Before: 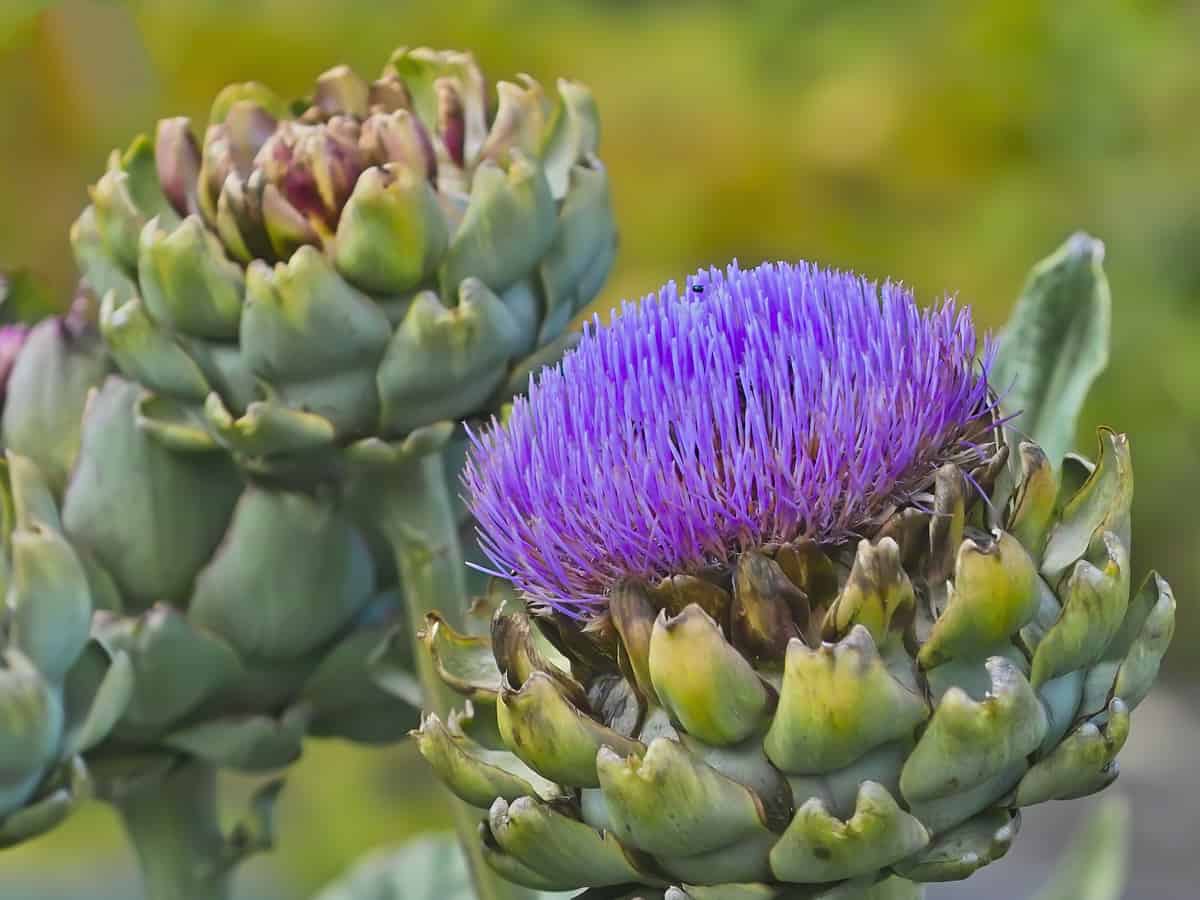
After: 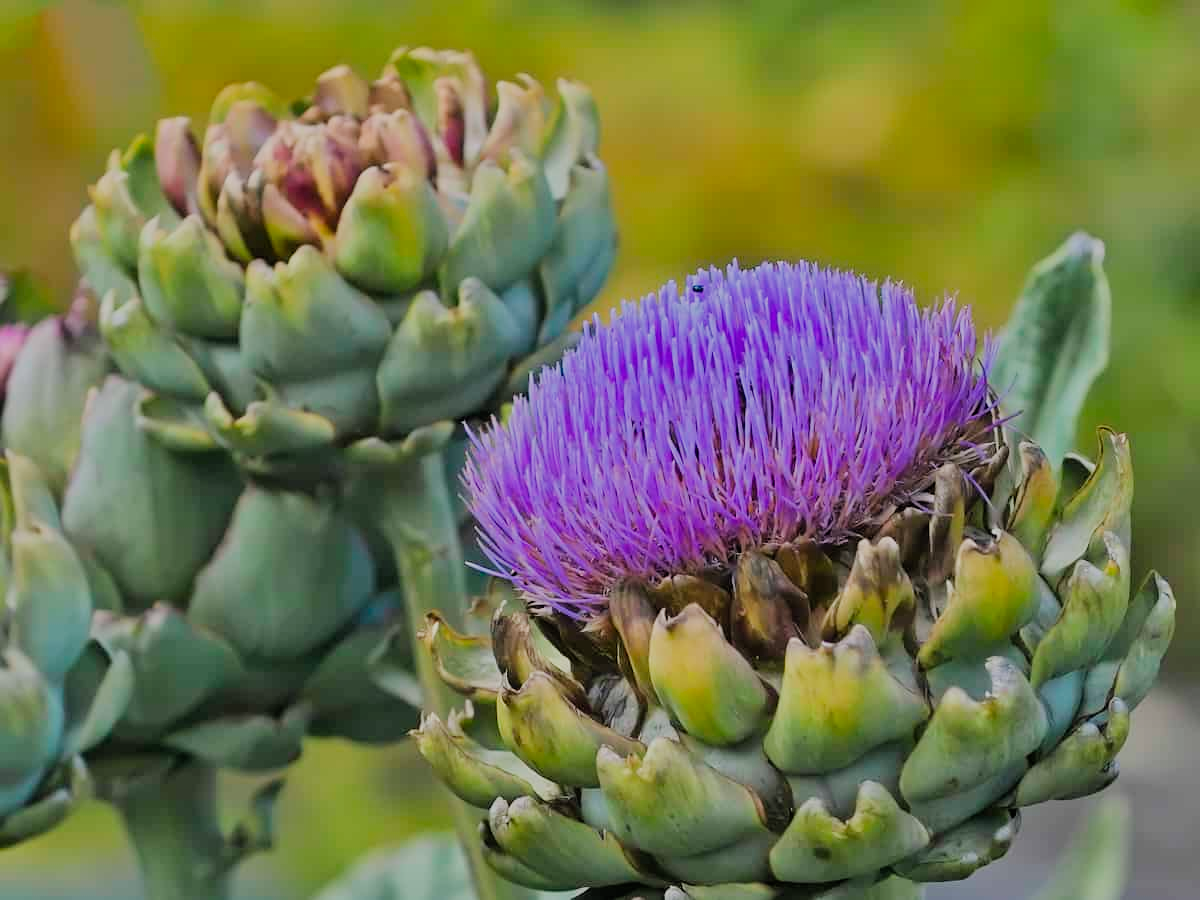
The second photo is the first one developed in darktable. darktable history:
filmic rgb: black relative exposure -9.22 EV, white relative exposure 6.77 EV, hardness 3.07, contrast 1.05
shadows and highlights: shadows 37.27, highlights -28.18, soften with gaussian
